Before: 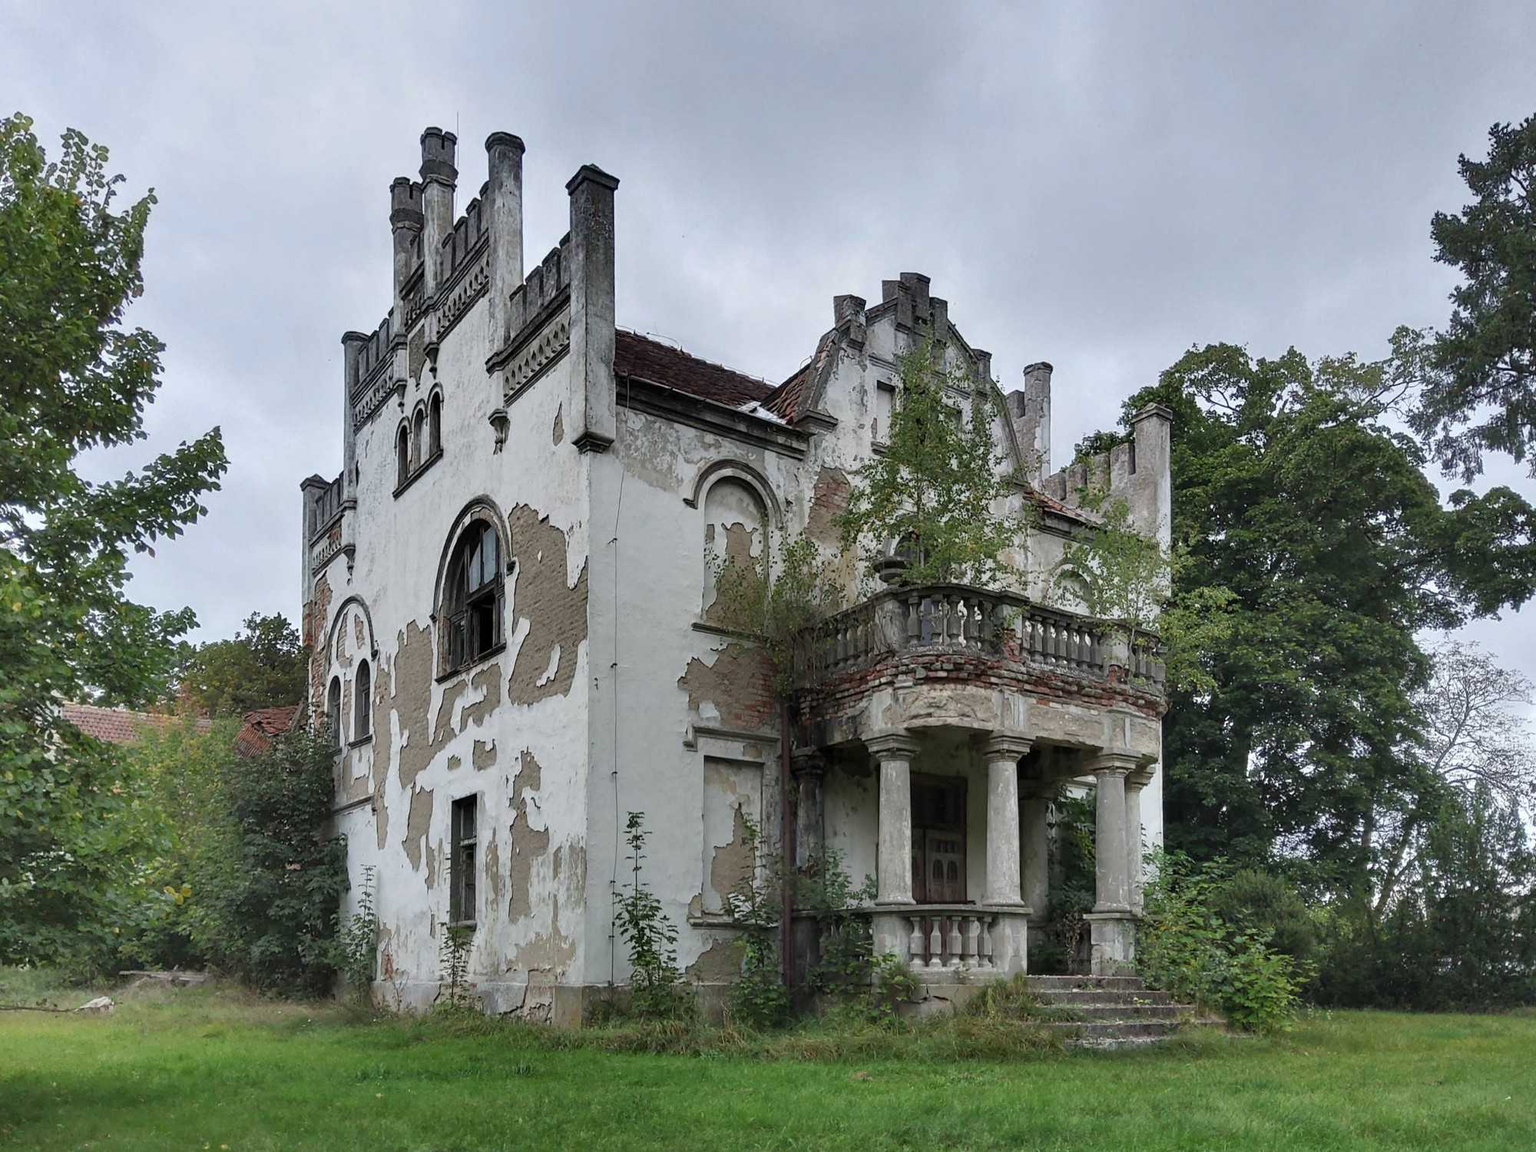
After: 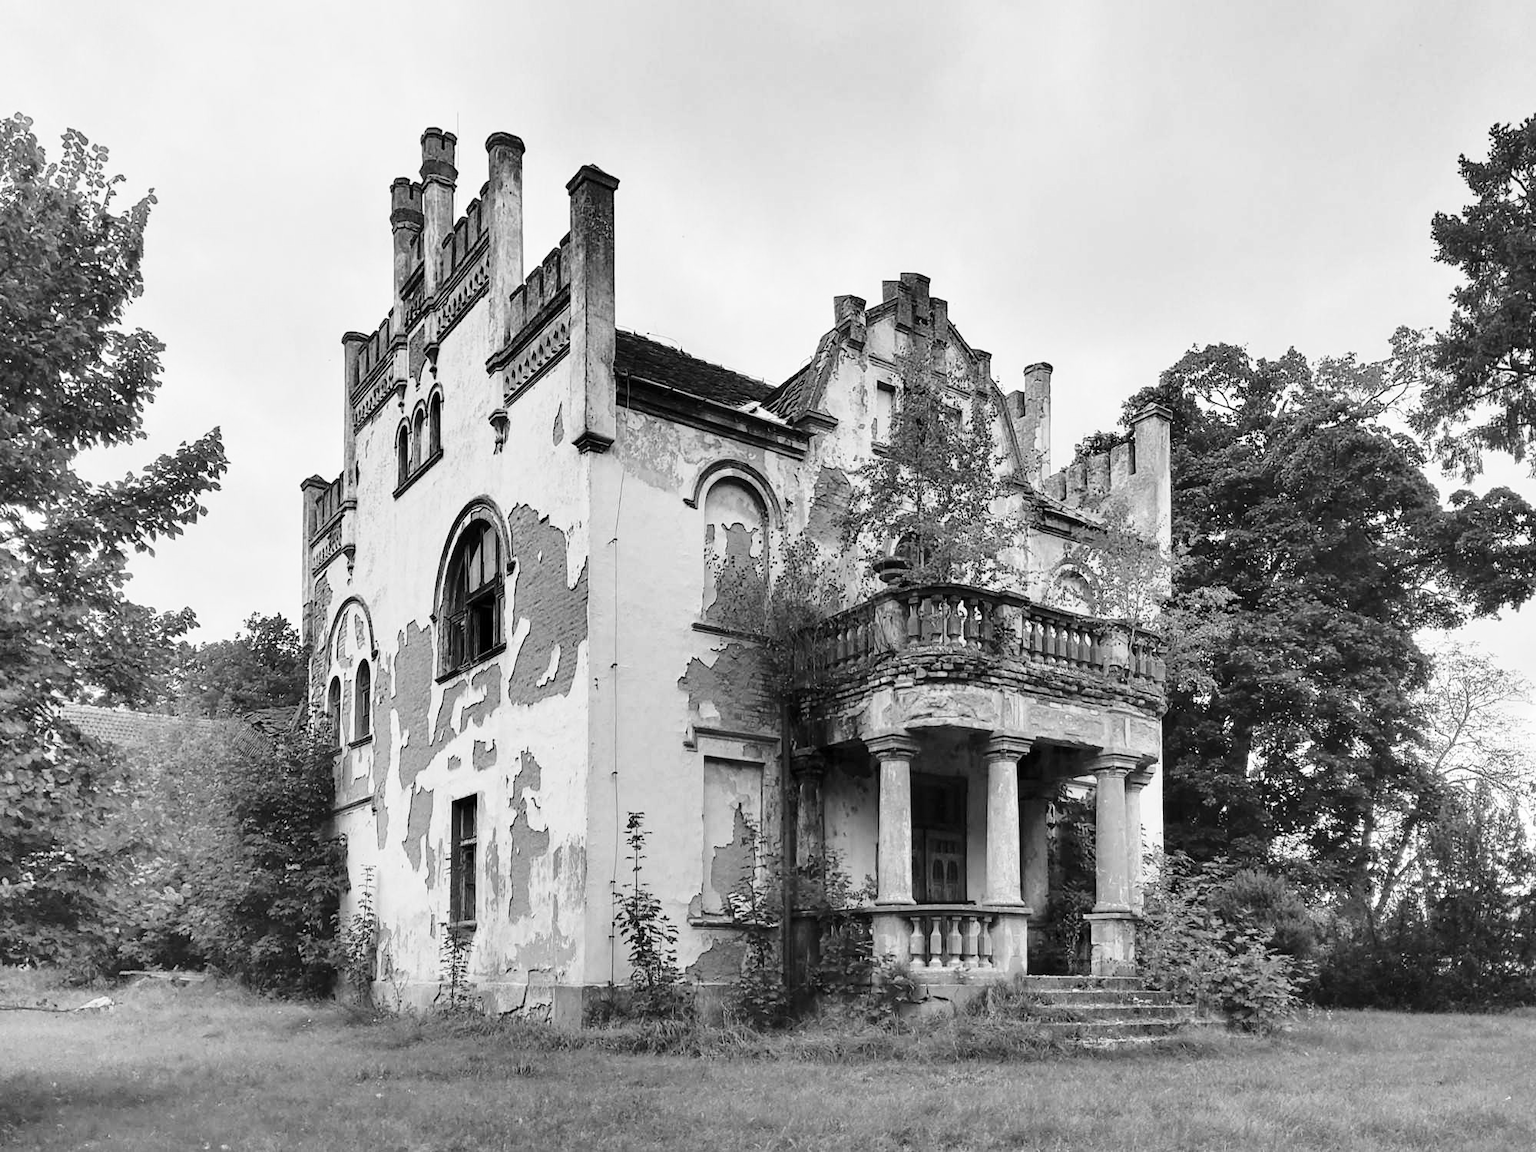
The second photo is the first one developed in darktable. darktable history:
base curve: curves: ch0 [(0, 0) (0.028, 0.03) (0.121, 0.232) (0.46, 0.748) (0.859, 0.968) (1, 1)], preserve colors none
monochrome: on, module defaults
